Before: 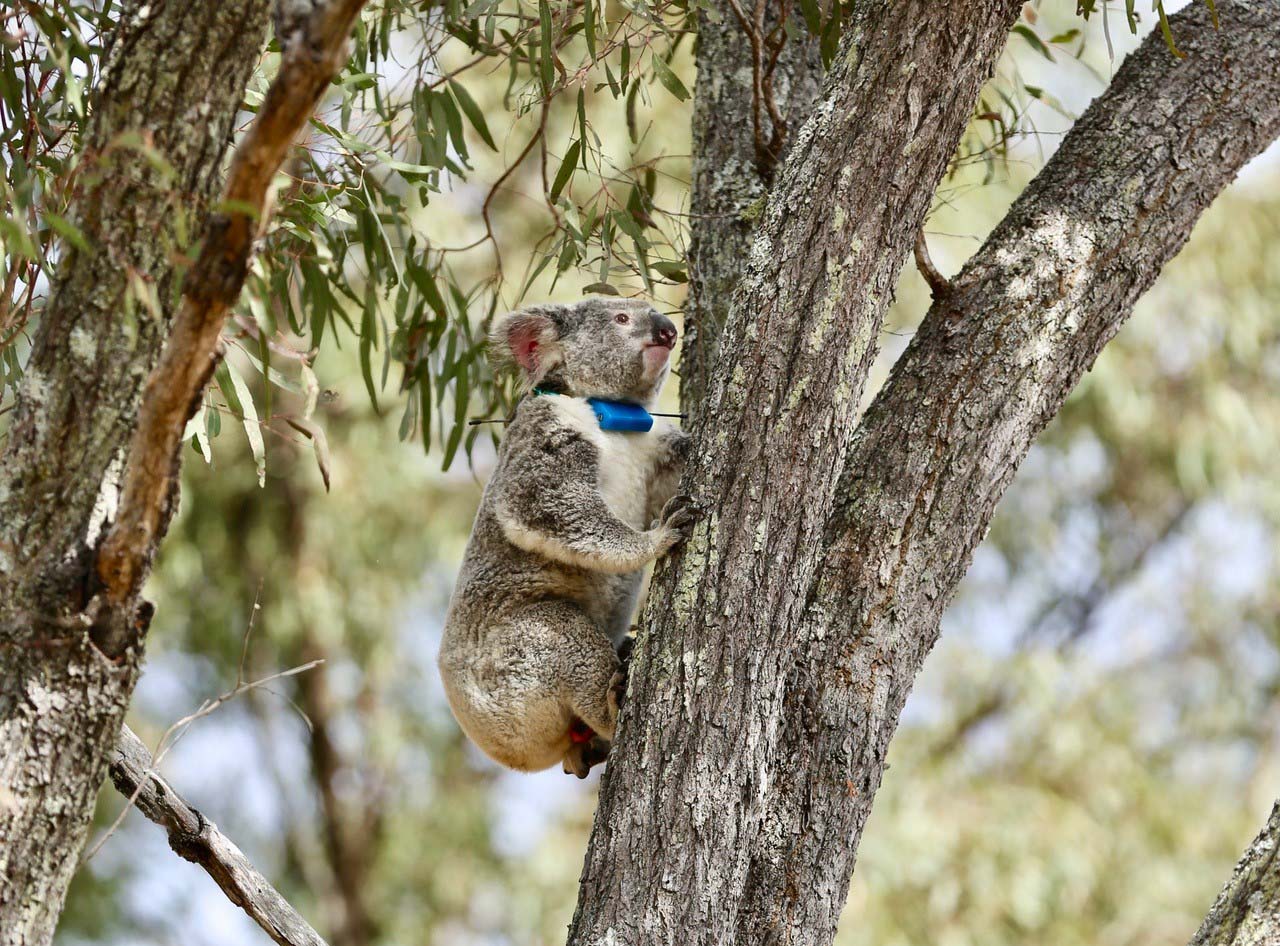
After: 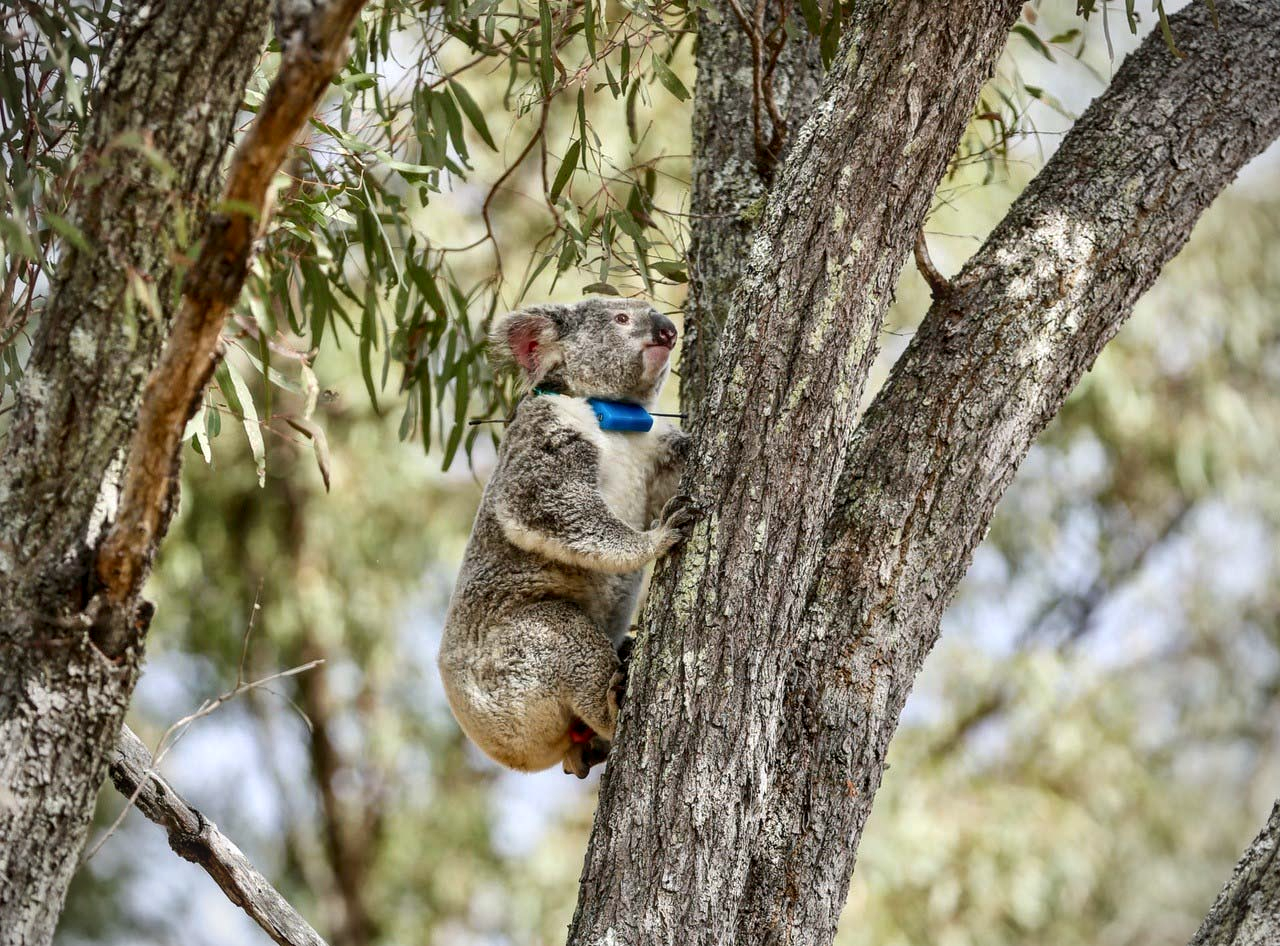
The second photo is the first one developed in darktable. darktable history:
vignetting: on, module defaults
local contrast: on, module defaults
